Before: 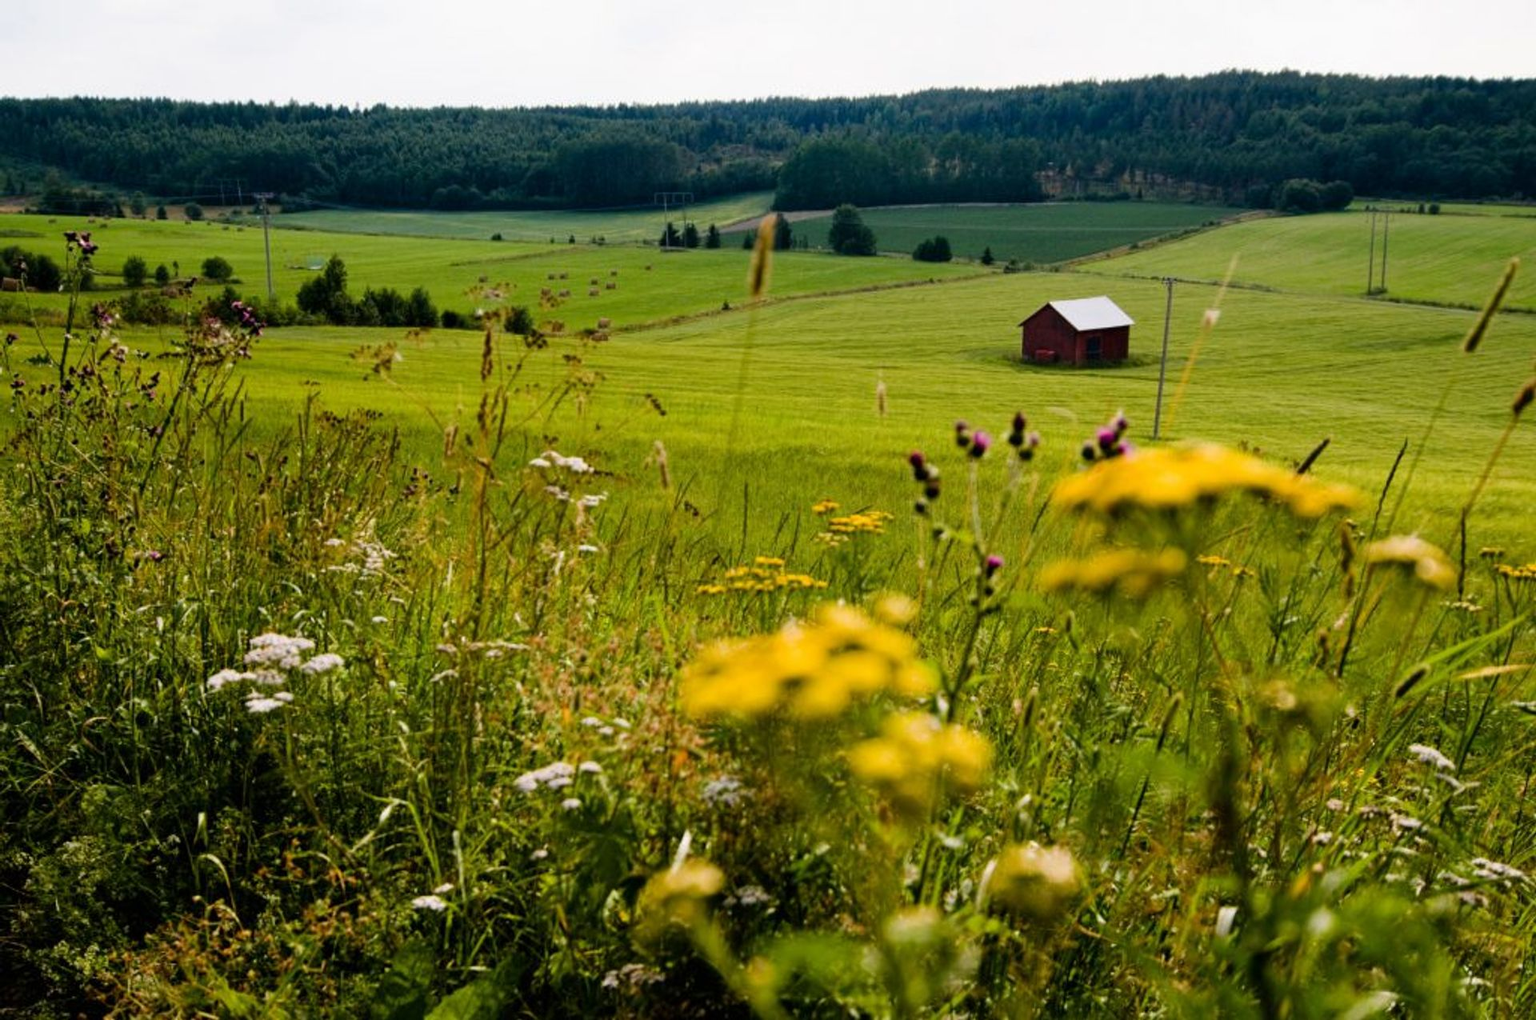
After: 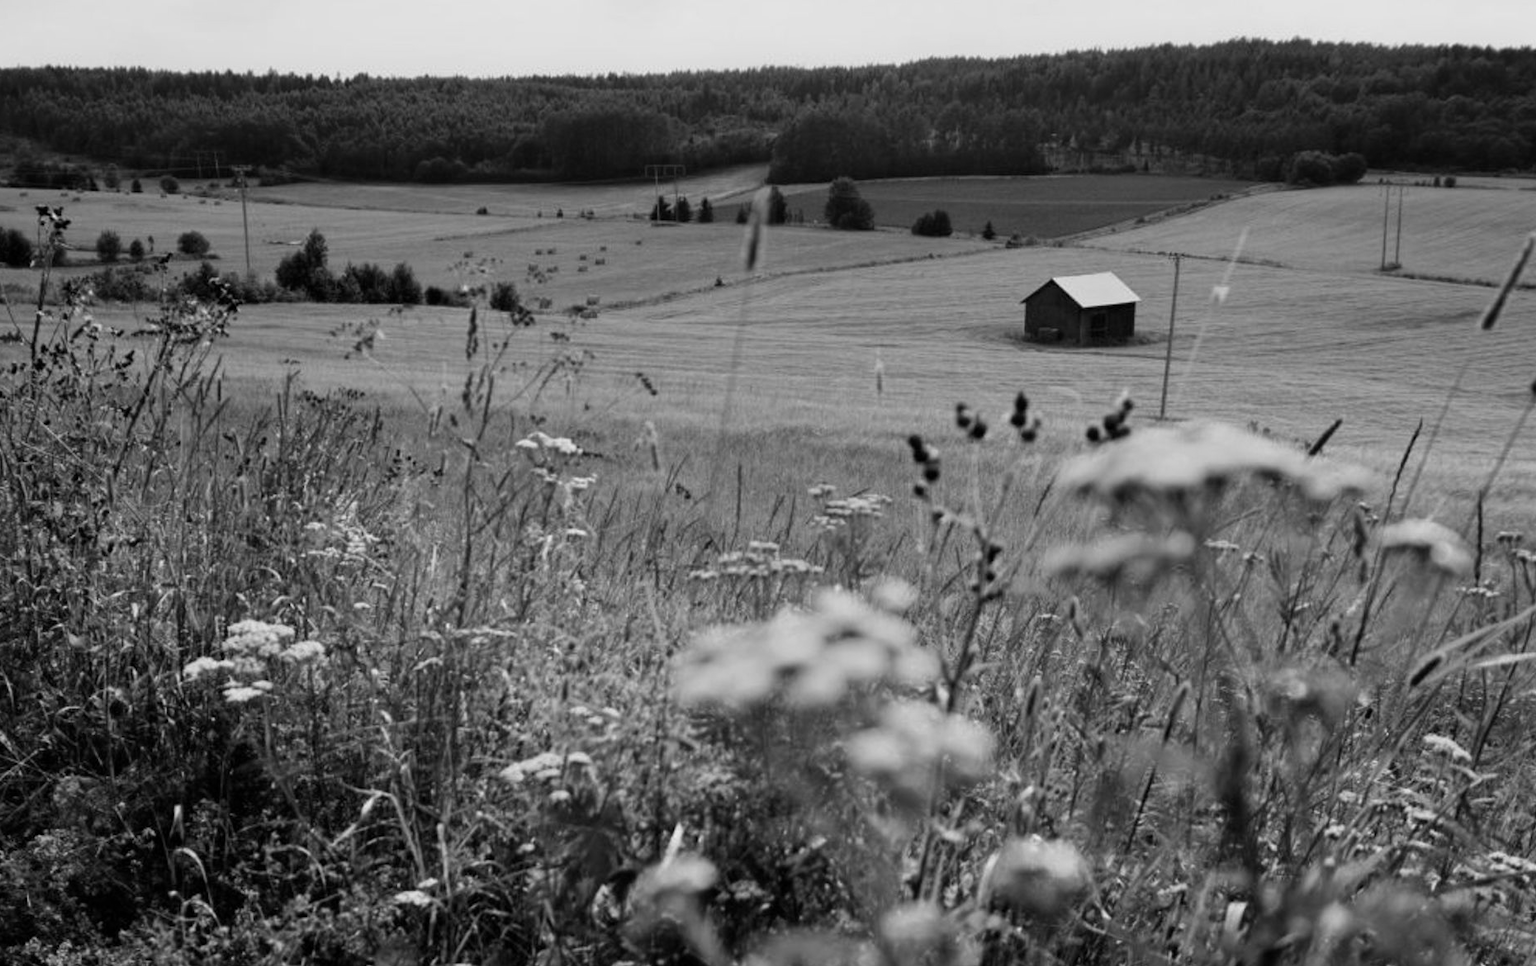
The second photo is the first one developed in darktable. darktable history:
crop: left 1.964%, top 3.251%, right 1.122%, bottom 4.933%
monochrome: a 26.22, b 42.67, size 0.8
